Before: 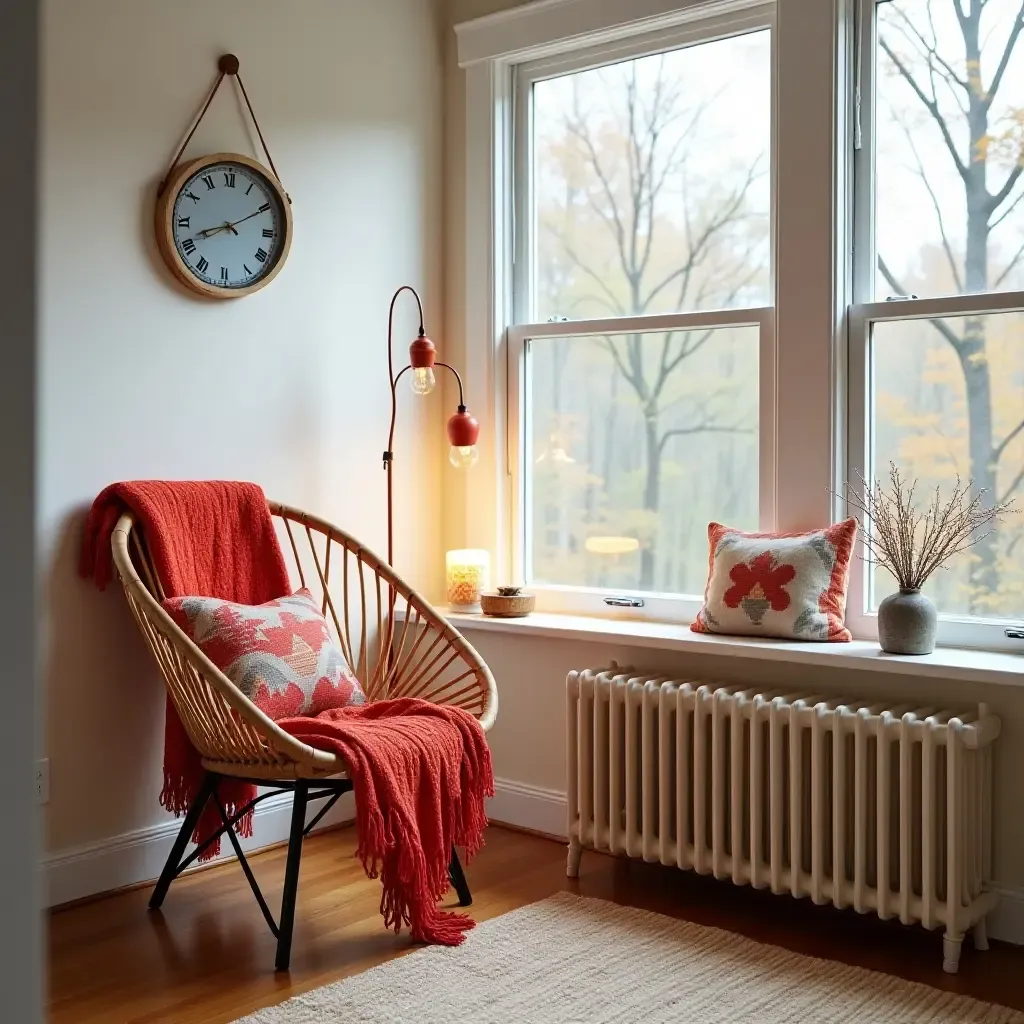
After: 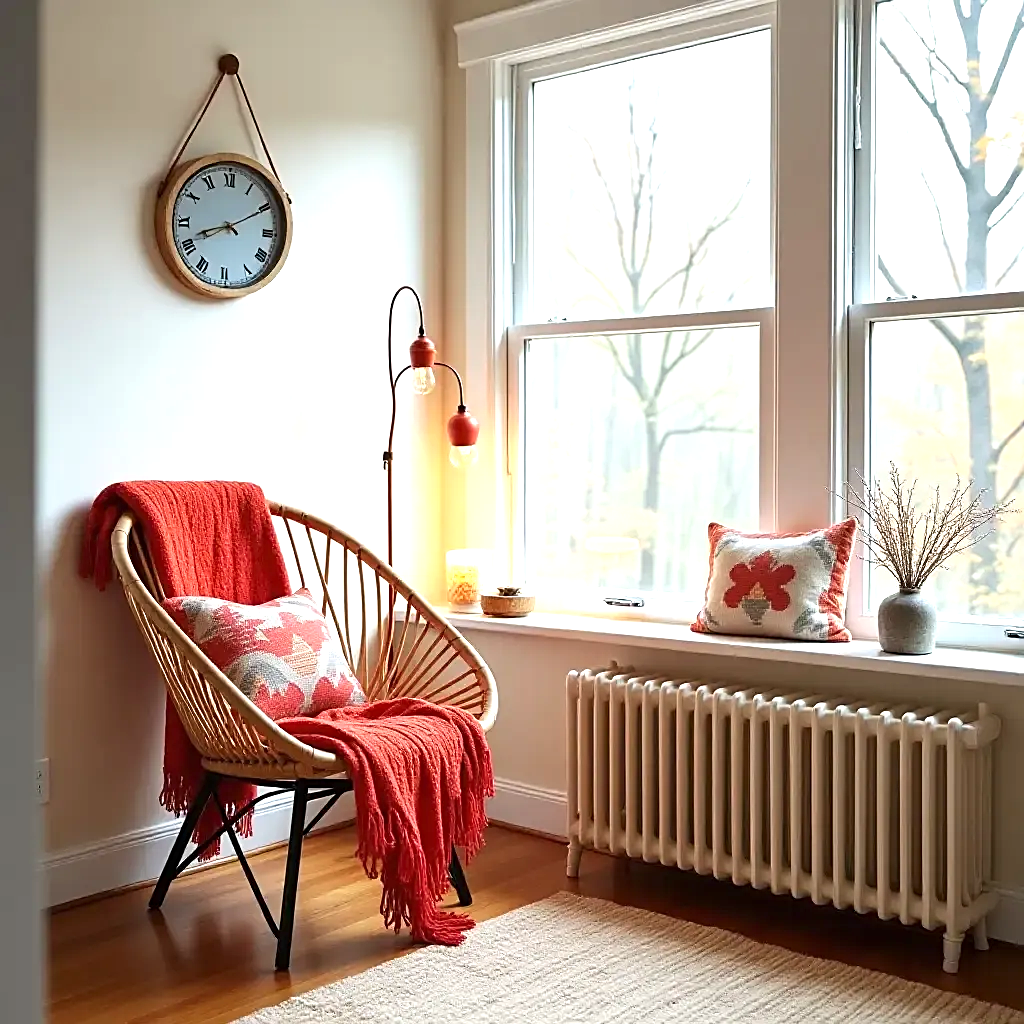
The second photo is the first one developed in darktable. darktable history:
sharpen: on, module defaults
exposure: exposure 0.724 EV, compensate highlight preservation false
